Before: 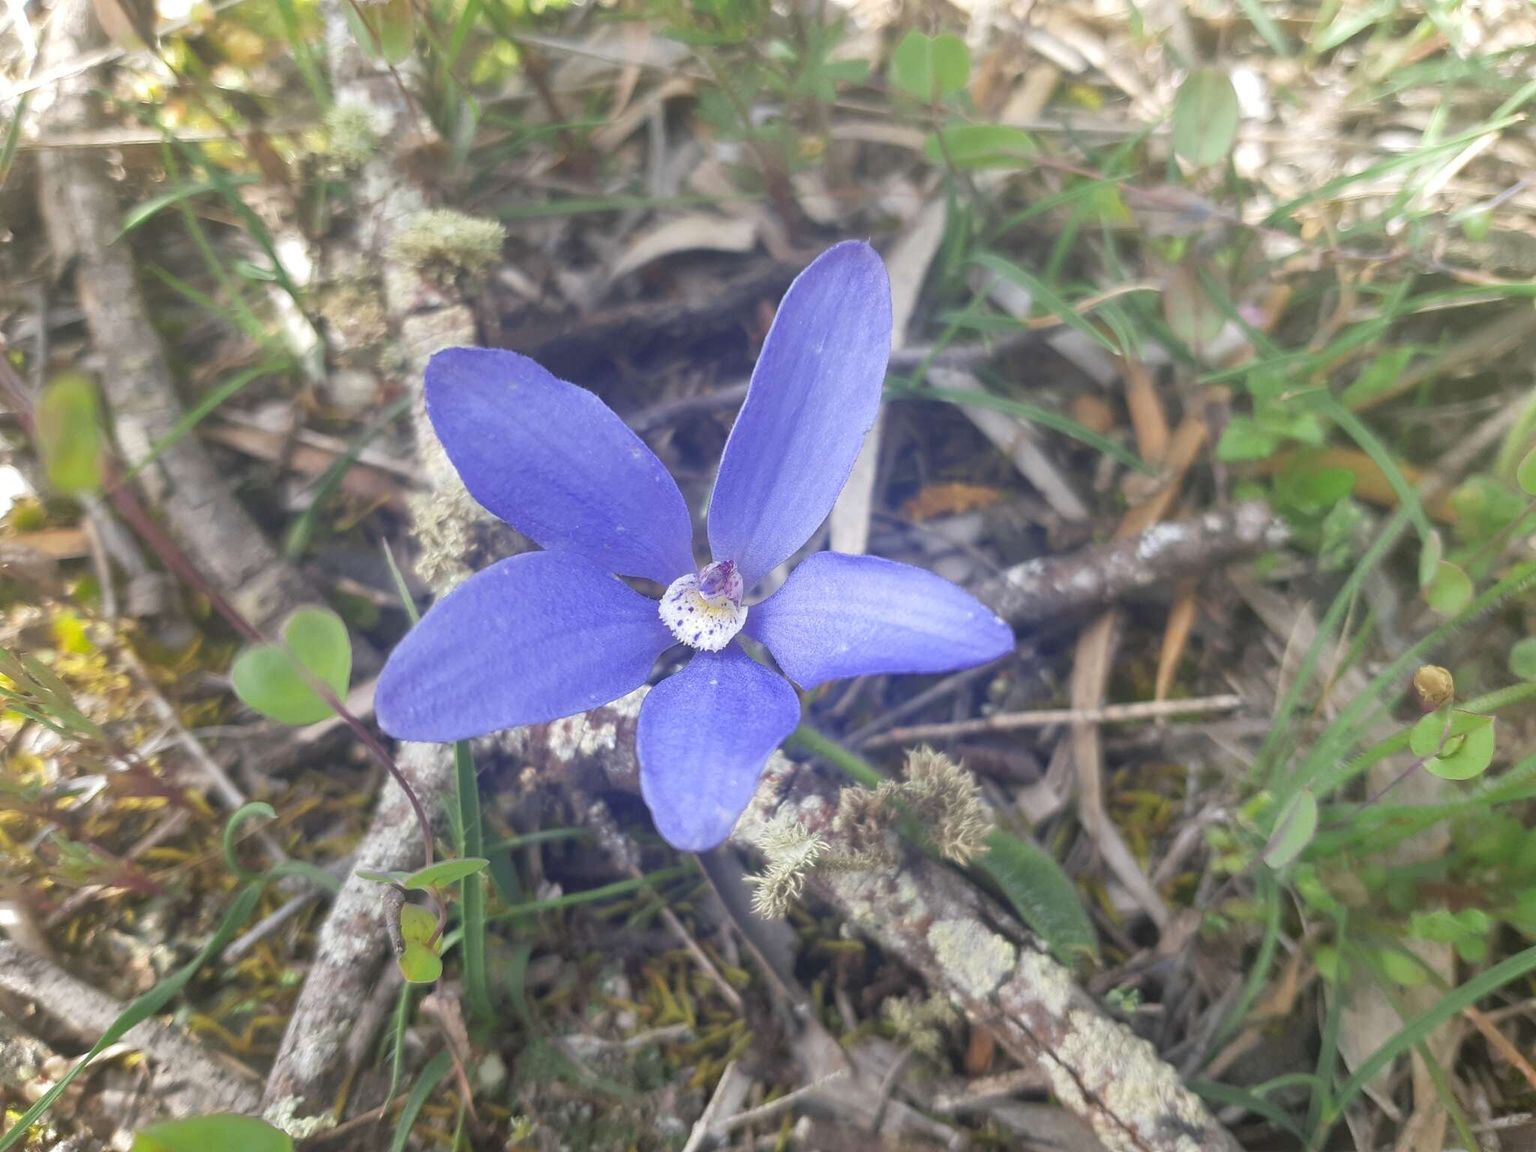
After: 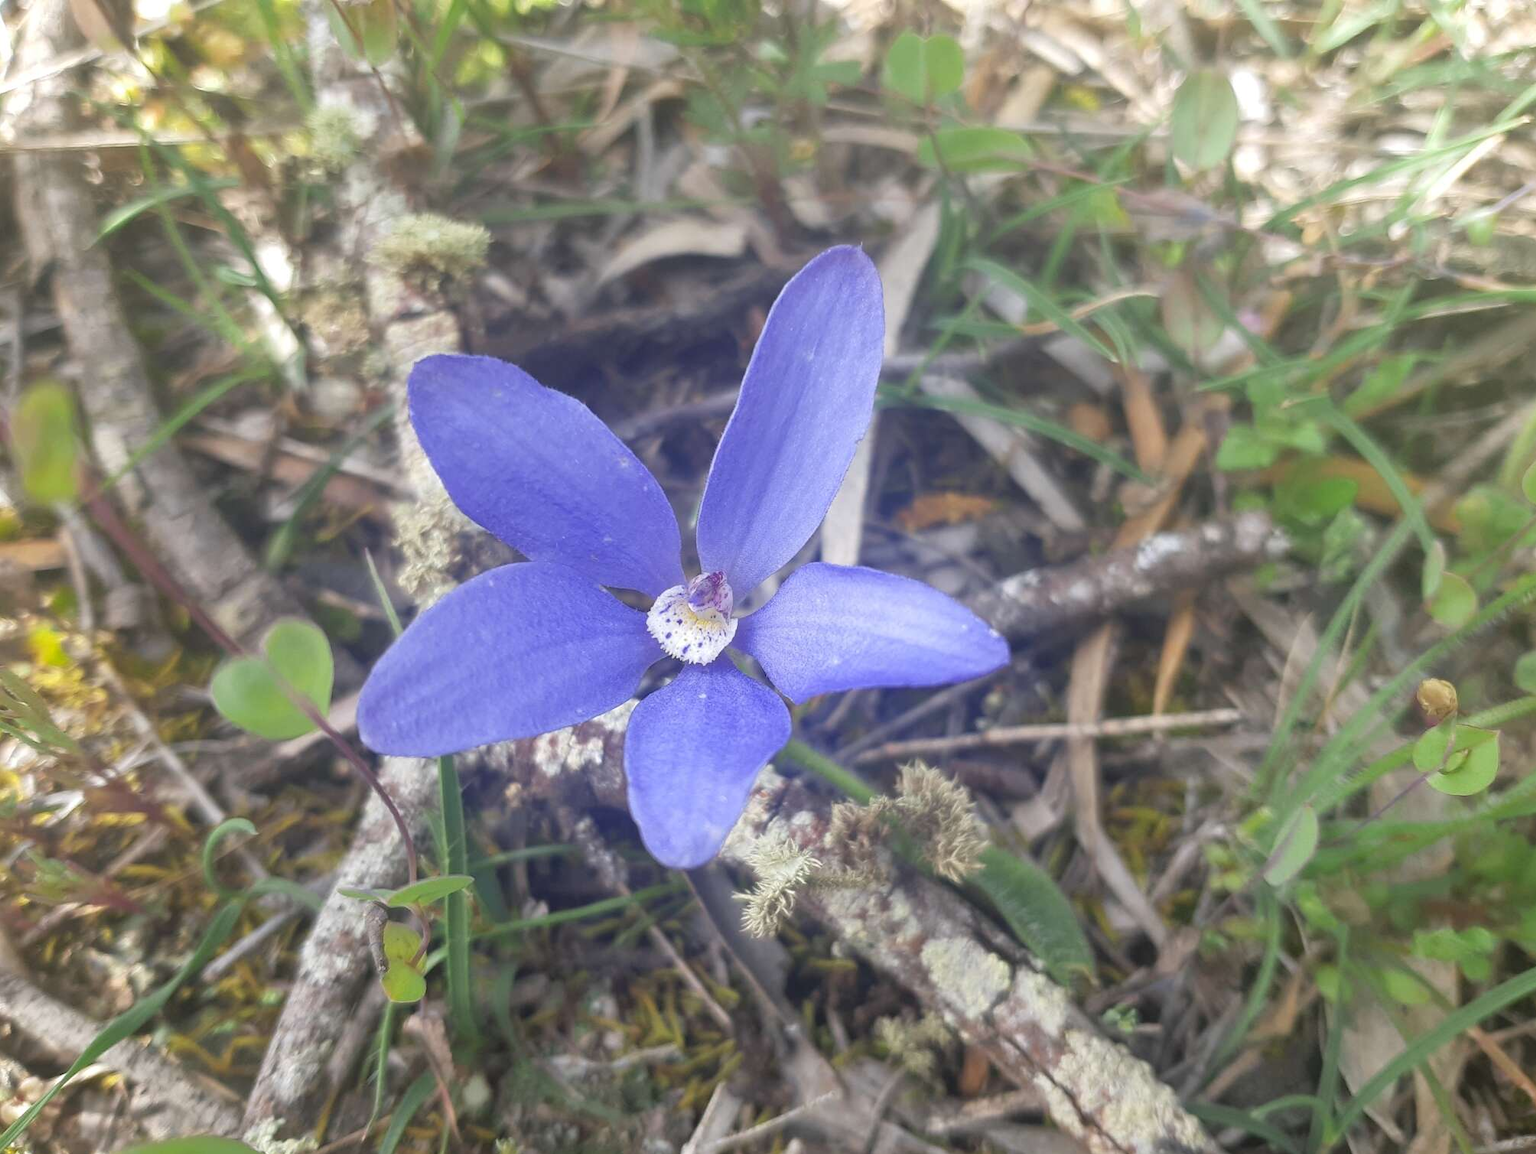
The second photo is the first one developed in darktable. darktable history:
crop: left 1.646%, right 0.279%, bottom 1.748%
